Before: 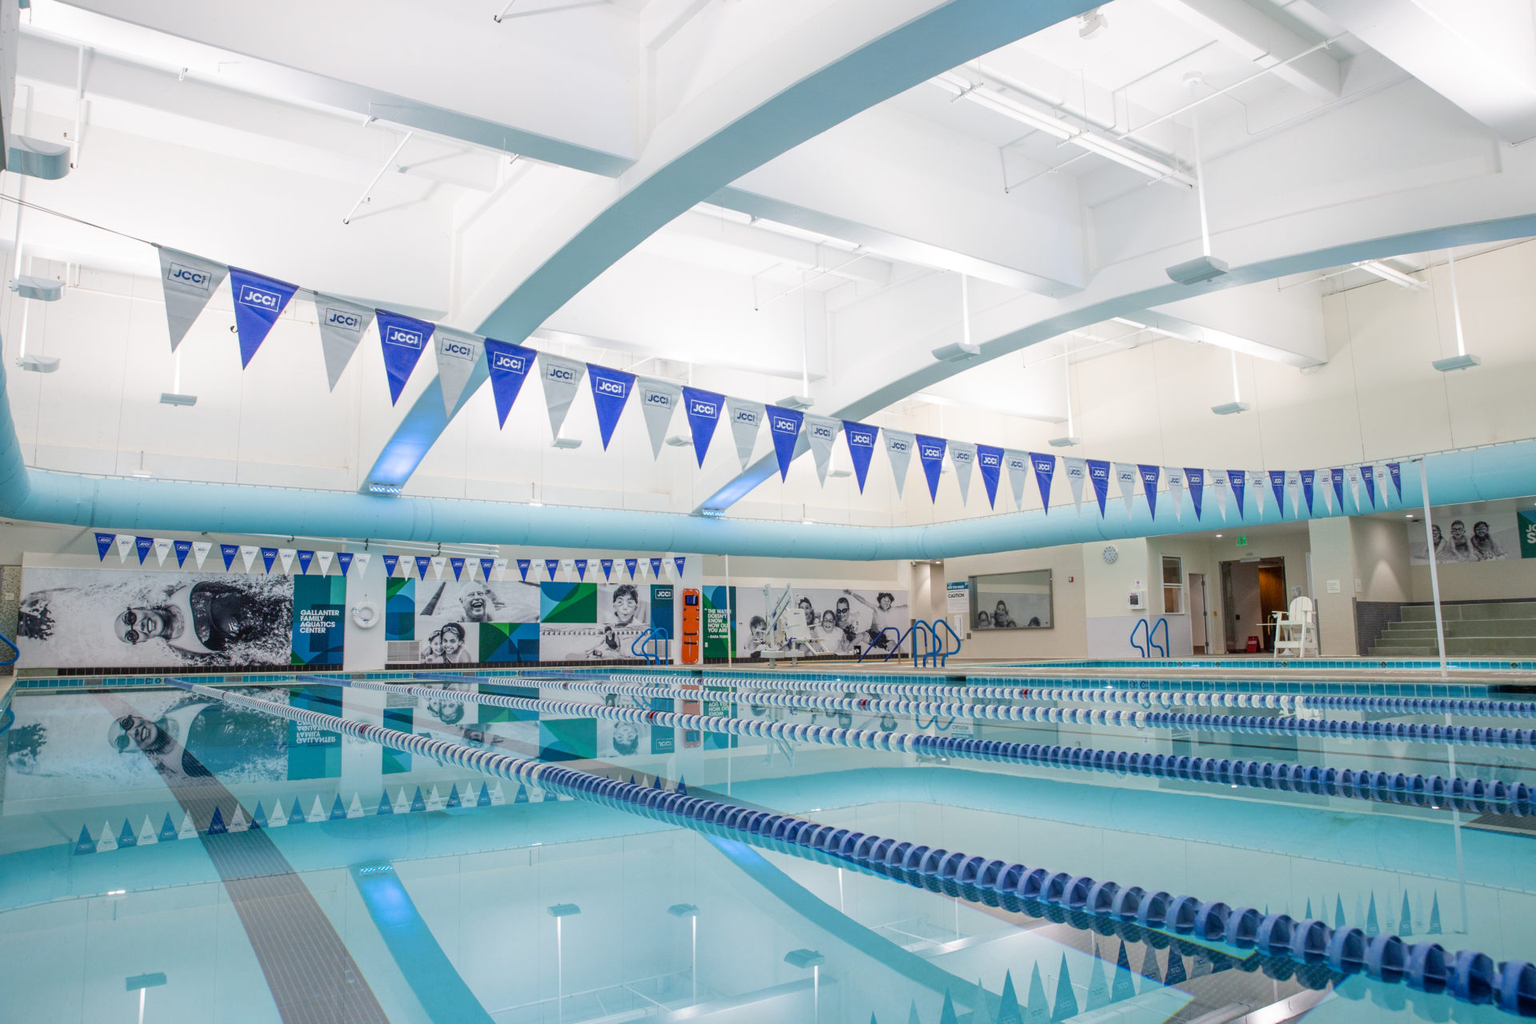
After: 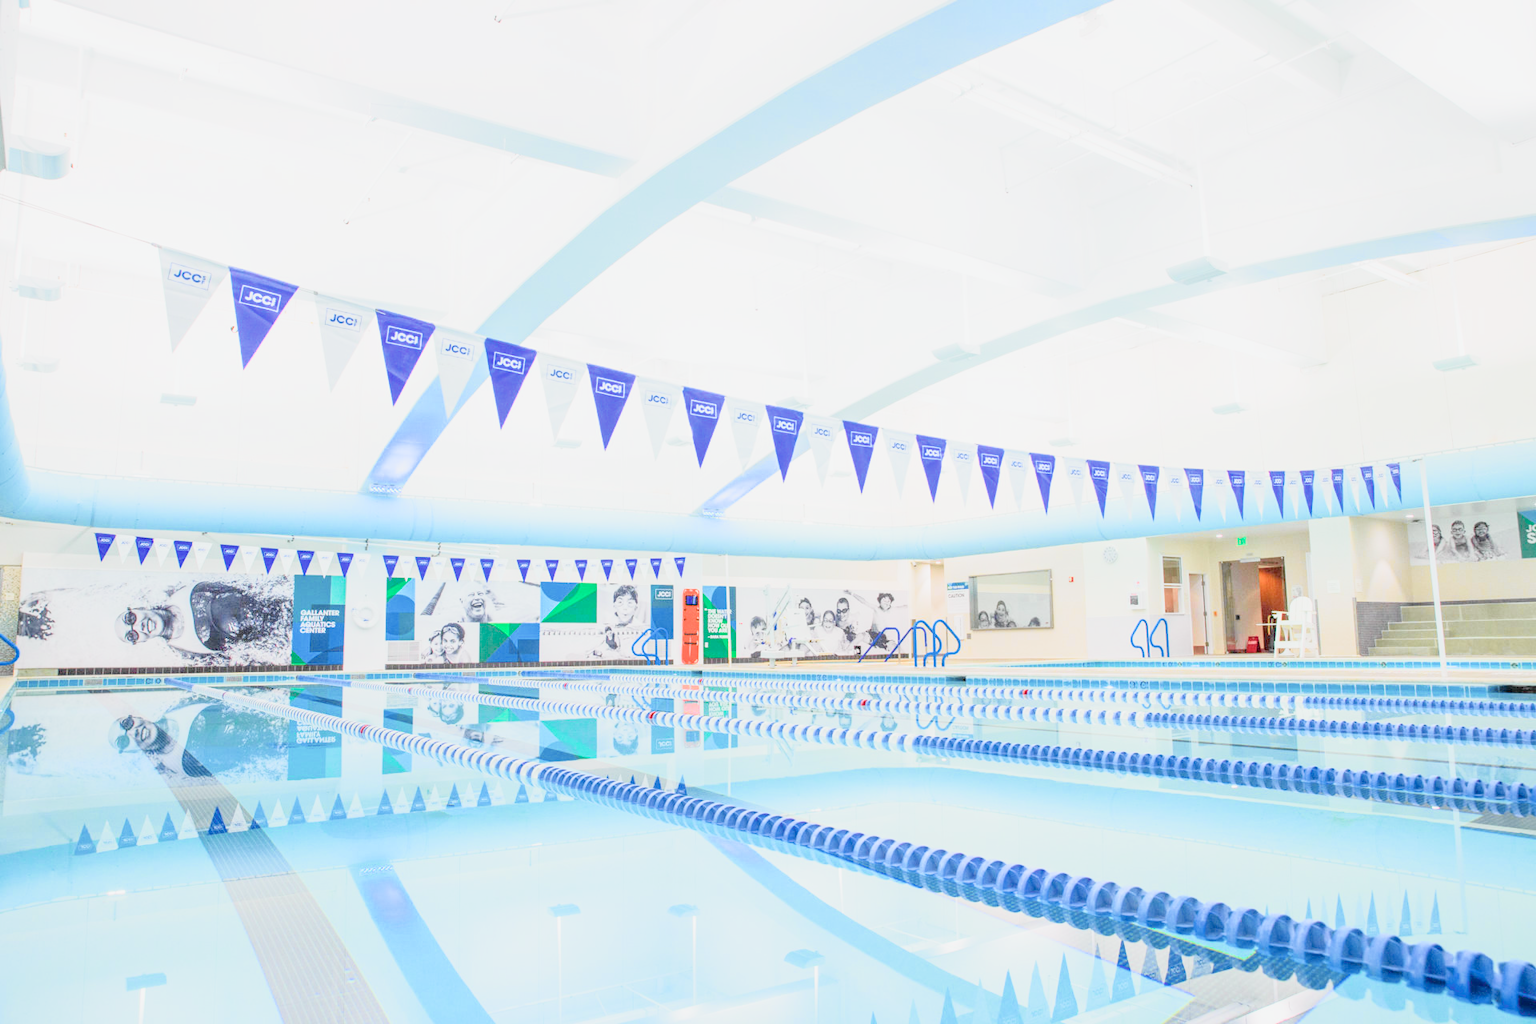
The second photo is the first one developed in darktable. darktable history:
filmic rgb: middle gray luminance 2.5%, black relative exposure -10 EV, white relative exposure 7 EV, threshold 6 EV, dynamic range scaling 10%, target black luminance 0%, hardness 3.19, latitude 44.39%, contrast 0.682, highlights saturation mix 5%, shadows ↔ highlights balance 13.63%, add noise in highlights 0, color science v3 (2019), use custom middle-gray values true, iterations of high-quality reconstruction 0, contrast in highlights soft, enable highlight reconstruction true
tone curve: curves: ch0 [(0, 0.009) (0.105, 0.08) (0.195, 0.18) (0.283, 0.316) (0.384, 0.434) (0.485, 0.531) (0.638, 0.69) (0.81, 0.872) (1, 0.977)]; ch1 [(0, 0) (0.161, 0.092) (0.35, 0.33) (0.379, 0.401) (0.456, 0.469) (0.502, 0.5) (0.525, 0.518) (0.586, 0.617) (0.635, 0.655) (1, 1)]; ch2 [(0, 0) (0.371, 0.362) (0.437, 0.437) (0.48, 0.49) (0.53, 0.515) (0.56, 0.571) (0.622, 0.606) (1, 1)], color space Lab, independent channels, preserve colors none
white balance: red 1, blue 1
